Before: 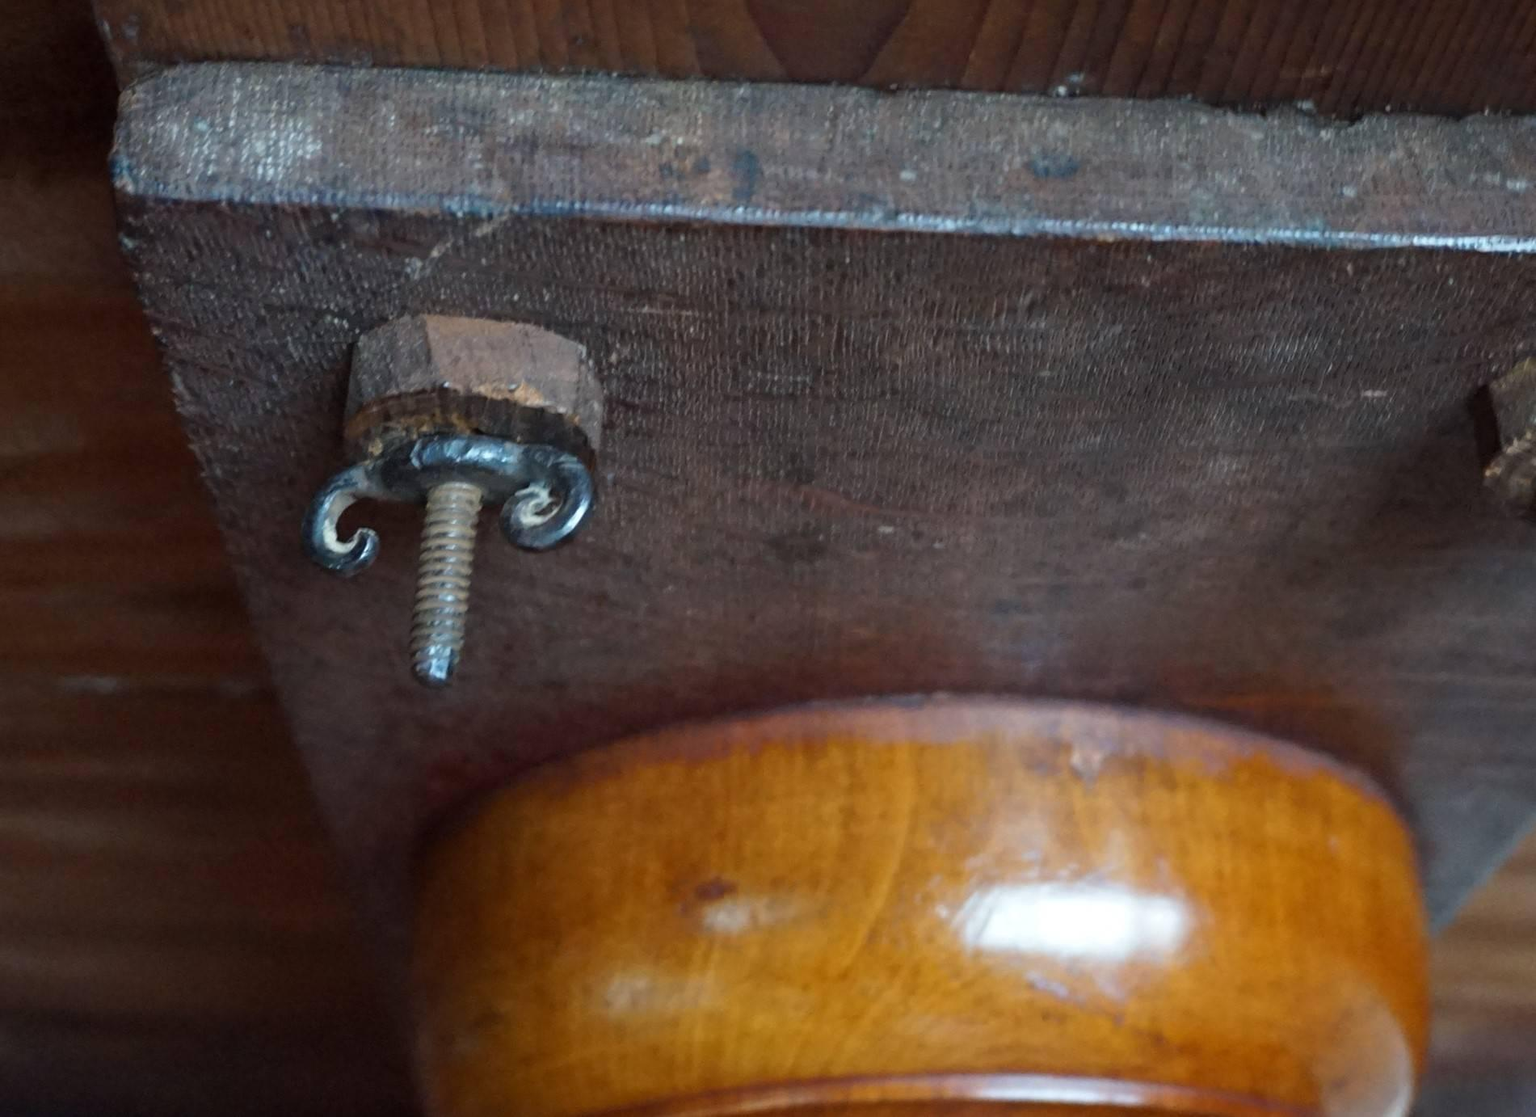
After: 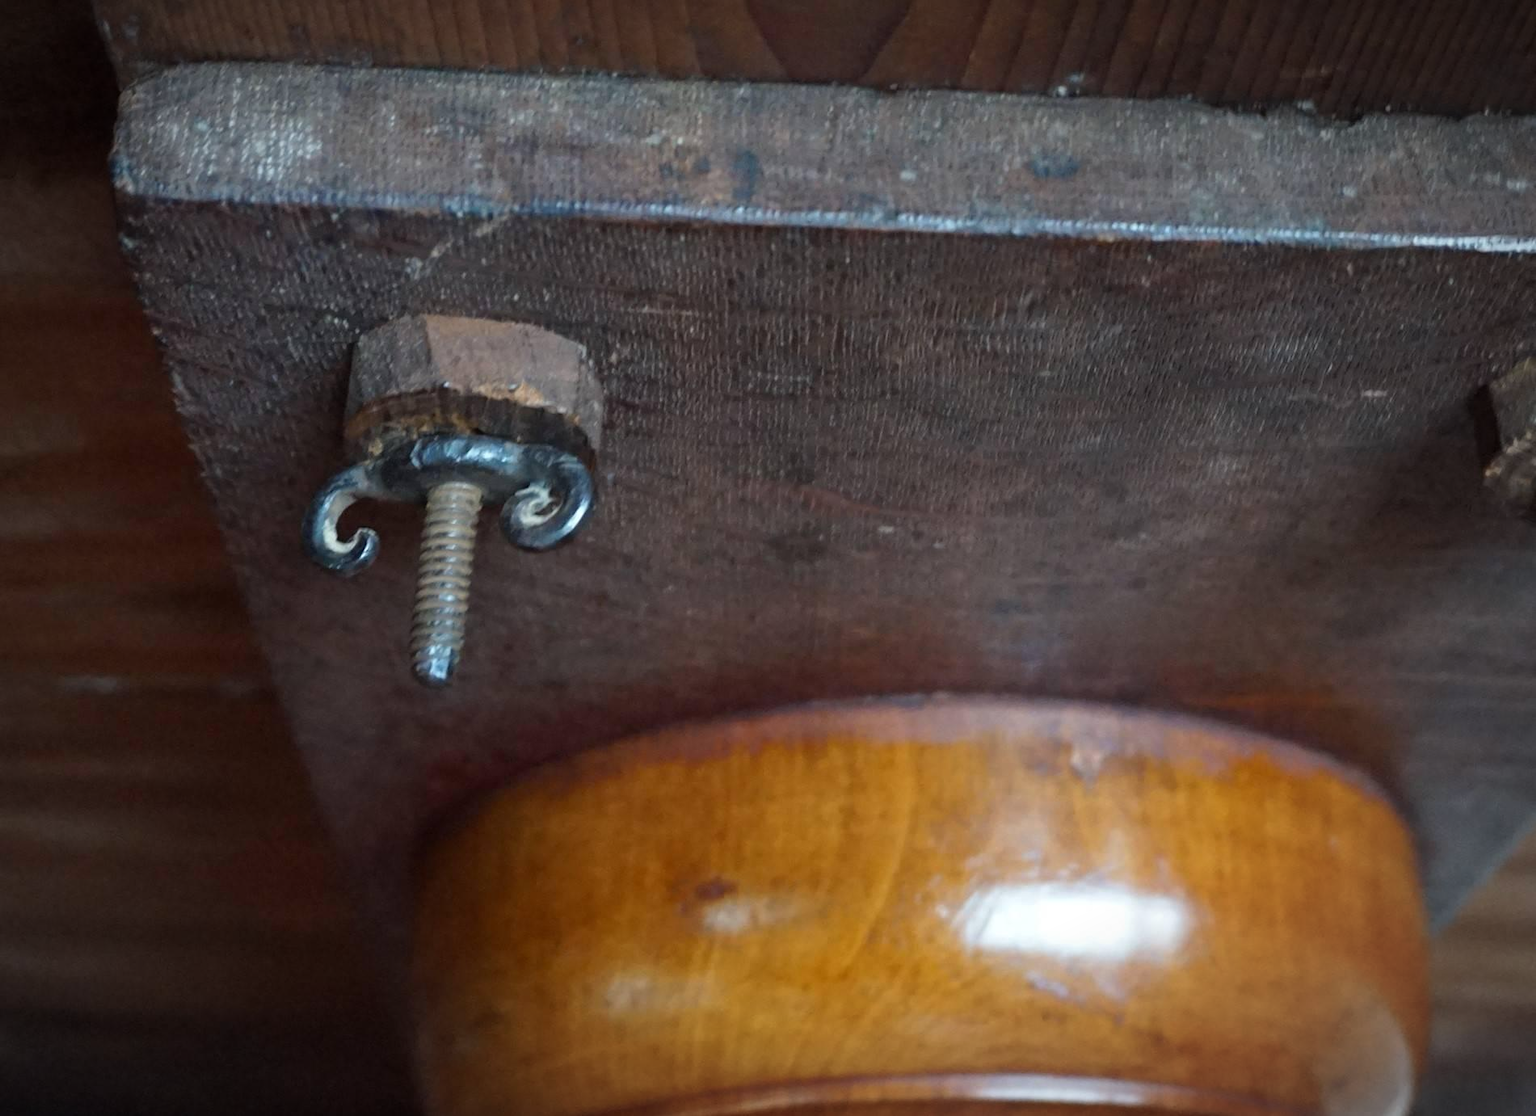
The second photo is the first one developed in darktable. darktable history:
vignetting: fall-off radius 70.26%, center (-0.033, -0.038), automatic ratio true
